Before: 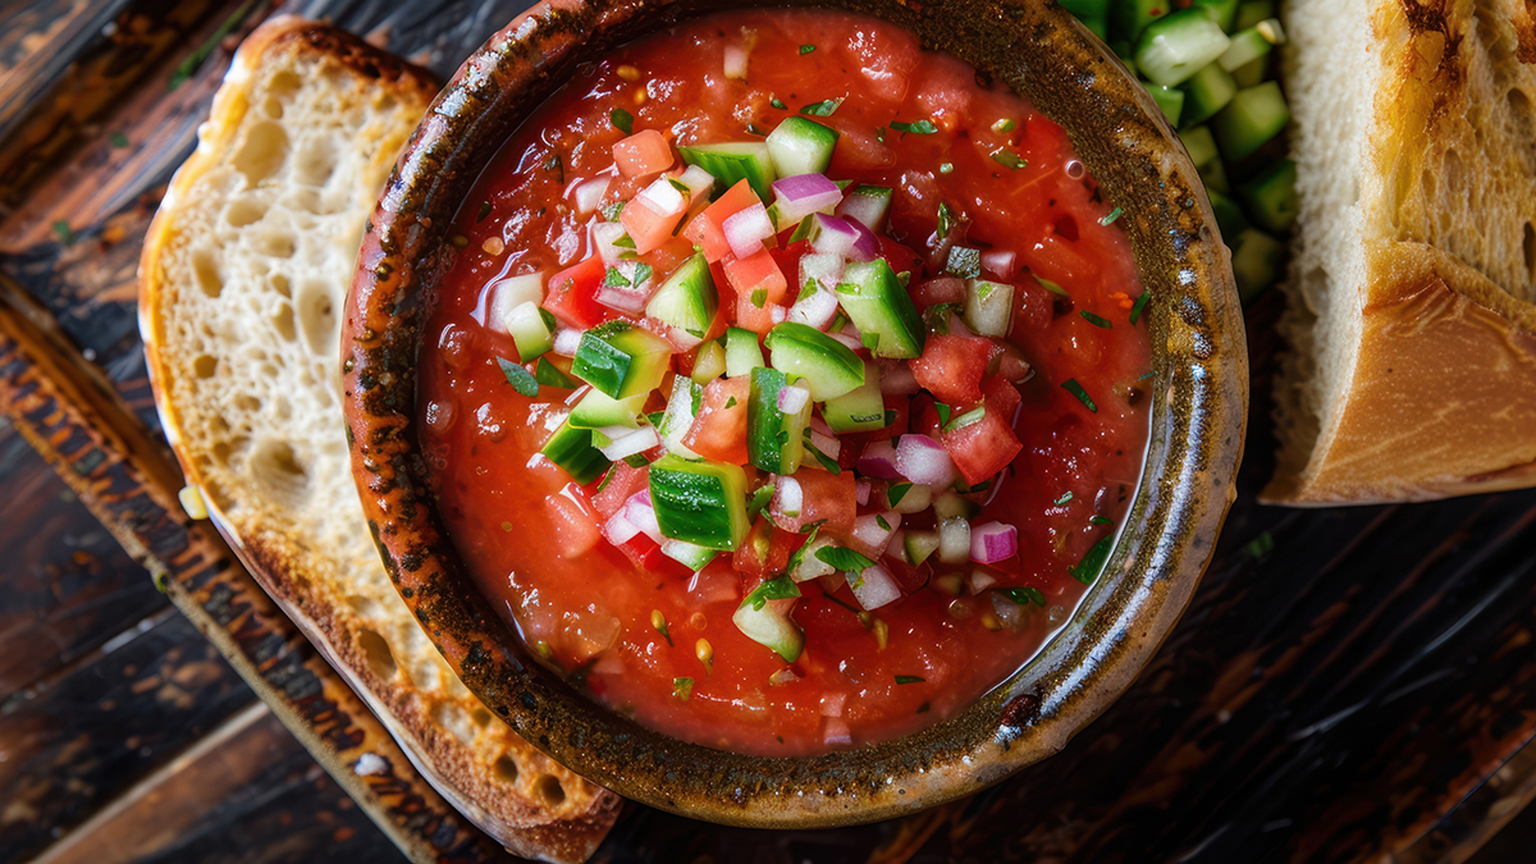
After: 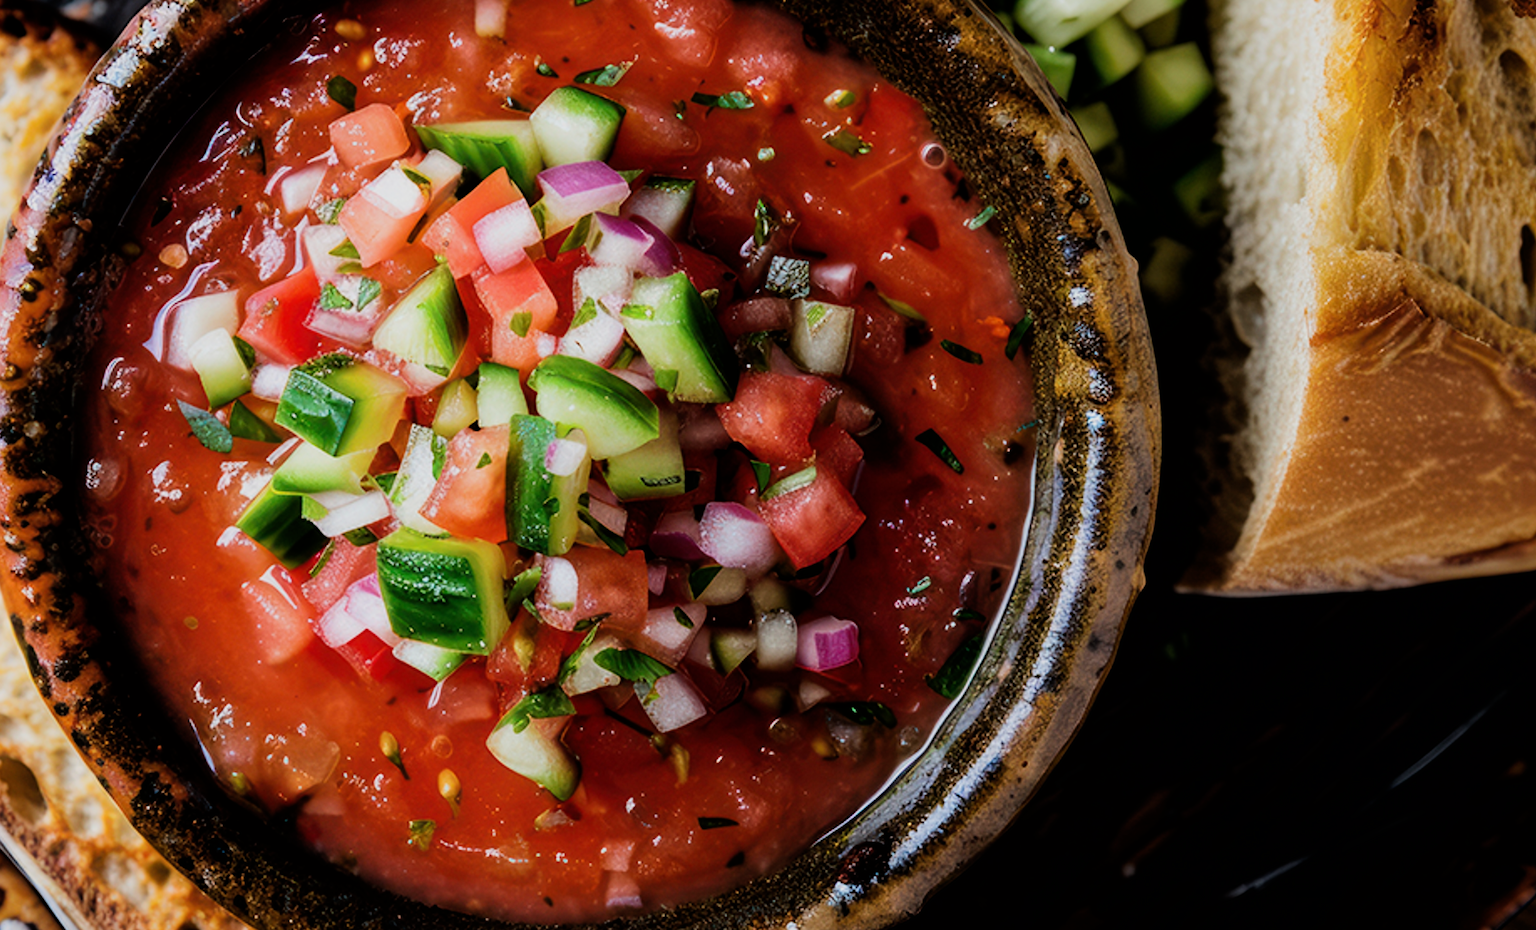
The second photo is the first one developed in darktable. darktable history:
crop: left 23.514%, top 5.867%, bottom 11.769%
filmic rgb: black relative exposure -5.09 EV, white relative exposure 4 EV, threshold 5.95 EV, hardness 2.9, contrast 1.299, highlights saturation mix -30.76%, enable highlight reconstruction true
